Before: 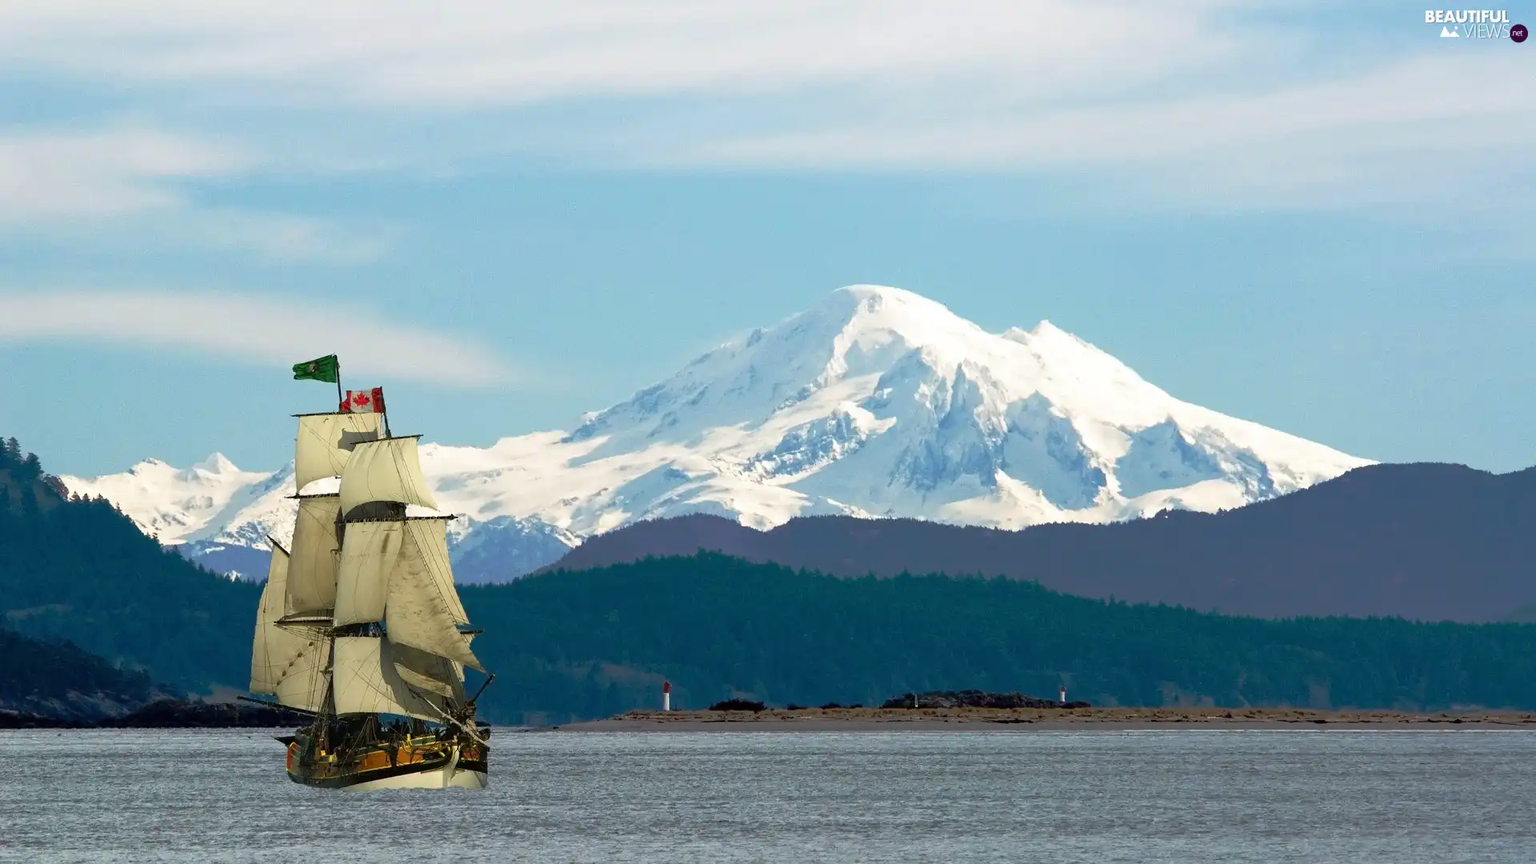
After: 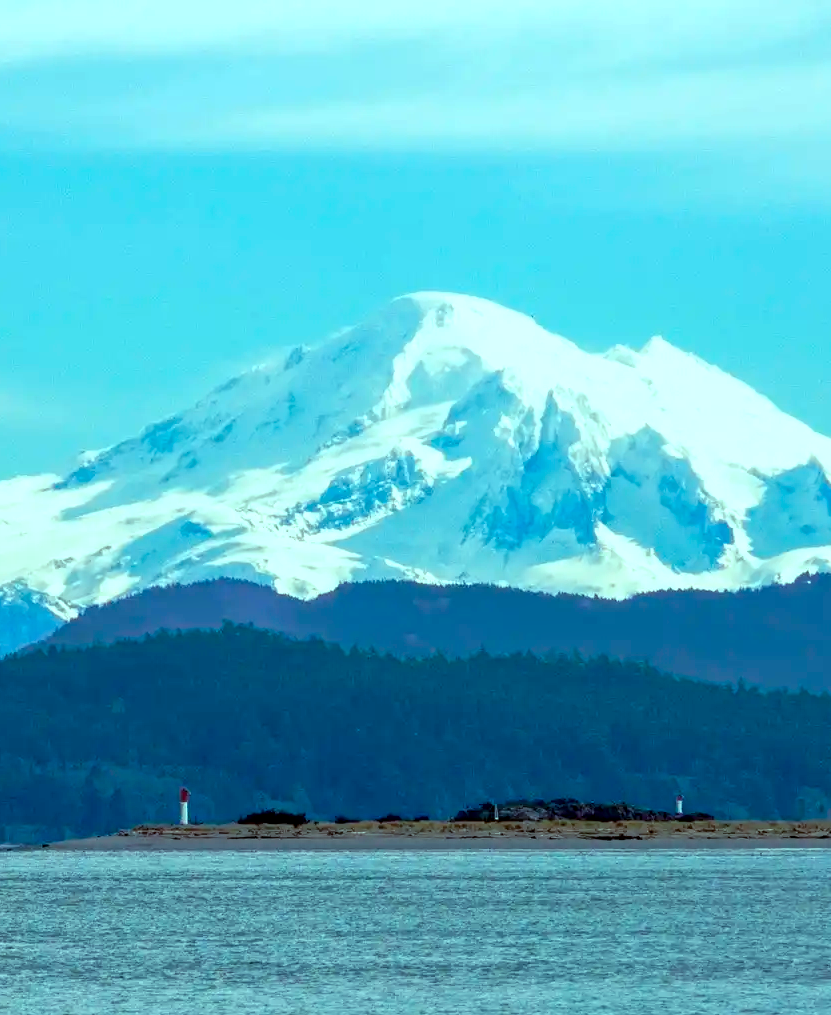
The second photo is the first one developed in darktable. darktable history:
color calibration: gray › normalize channels true, illuminant as shot in camera, x 0.385, y 0.38, temperature 3990.44 K, gamut compression 0.012
crop: left 33.802%, top 5.929%, right 22.881%
color balance rgb: highlights gain › luminance 15.622%, highlights gain › chroma 7.117%, highlights gain › hue 124.67°, perceptual saturation grading › global saturation 20%, perceptual saturation grading › highlights -25.594%, perceptual saturation grading › shadows 25.043%, perceptual brilliance grading › mid-tones 9.734%, perceptual brilliance grading › shadows 14.613%
local contrast: on, module defaults
exposure: exposure -0.048 EV, compensate highlight preservation false
